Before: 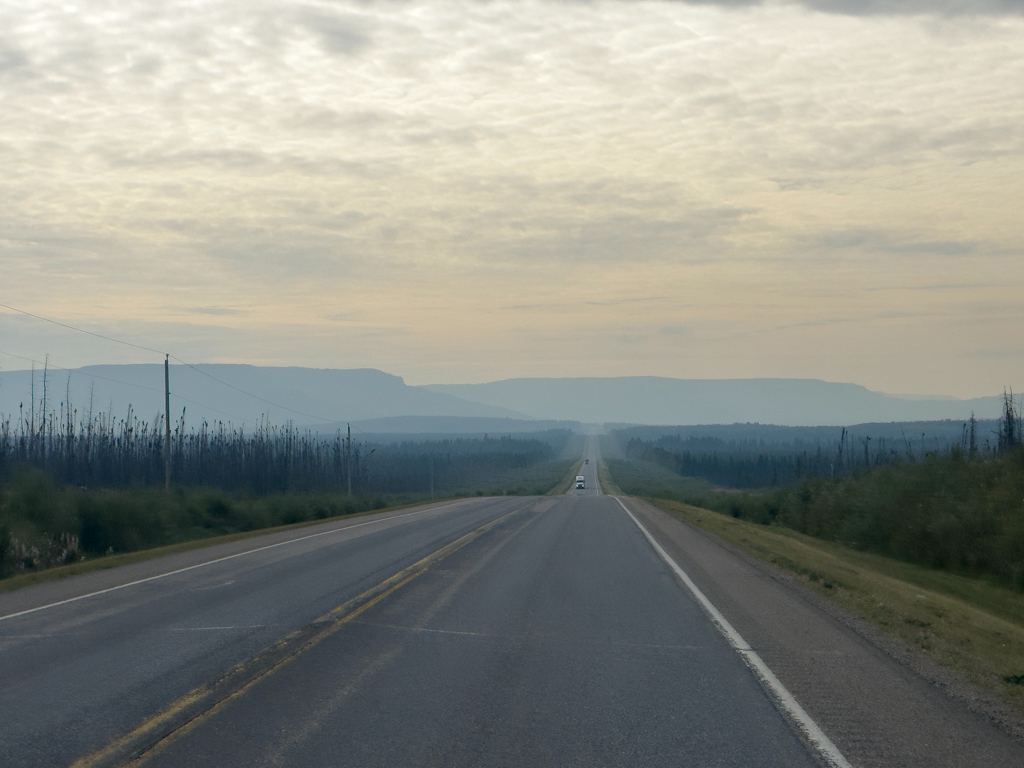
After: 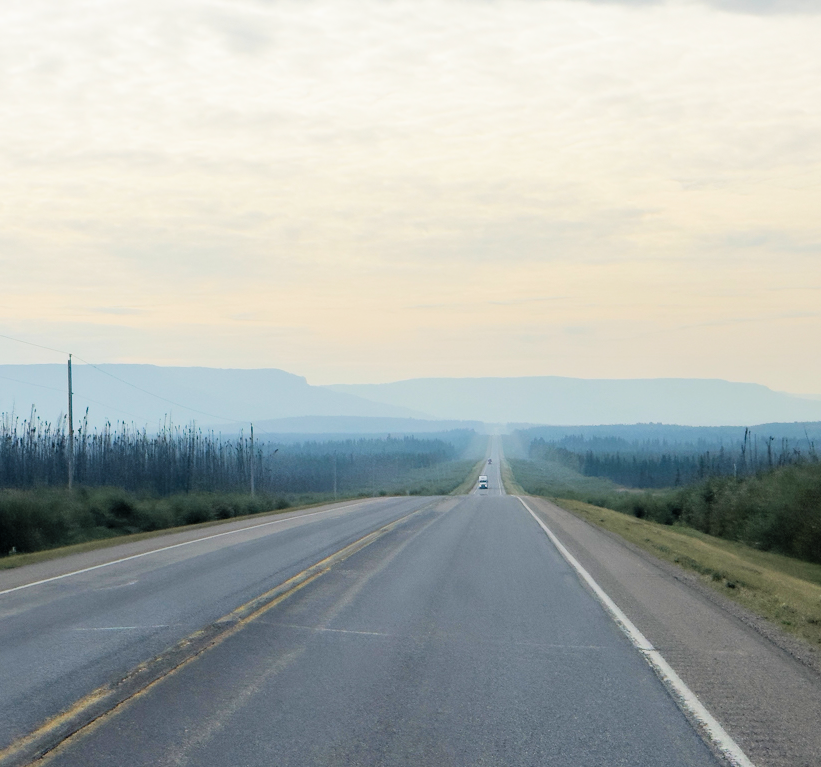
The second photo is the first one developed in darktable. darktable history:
contrast brightness saturation: brightness 0.092, saturation 0.194
crop and rotate: left 9.483%, right 10.3%
exposure: black level correction 0, exposure 0.951 EV, compensate highlight preservation false
filmic rgb: black relative exposure -5.04 EV, white relative exposure 3.97 EV, hardness 2.91, contrast 1.204, highlights saturation mix -29.29%
